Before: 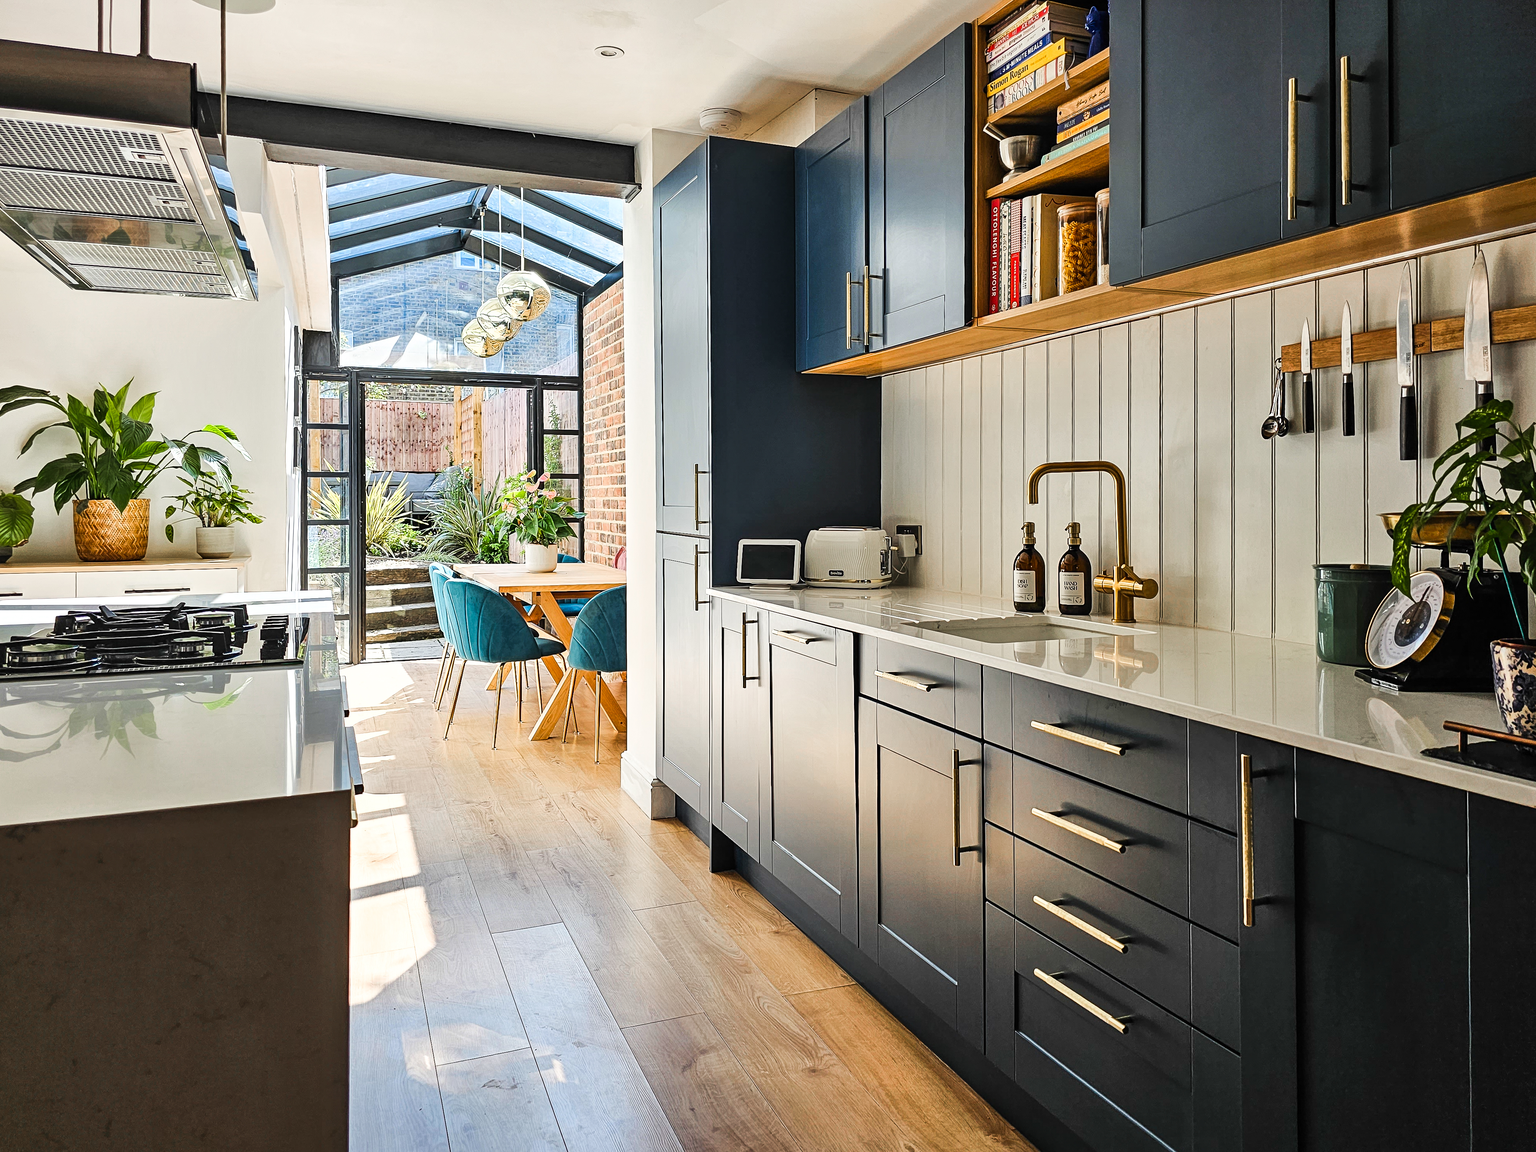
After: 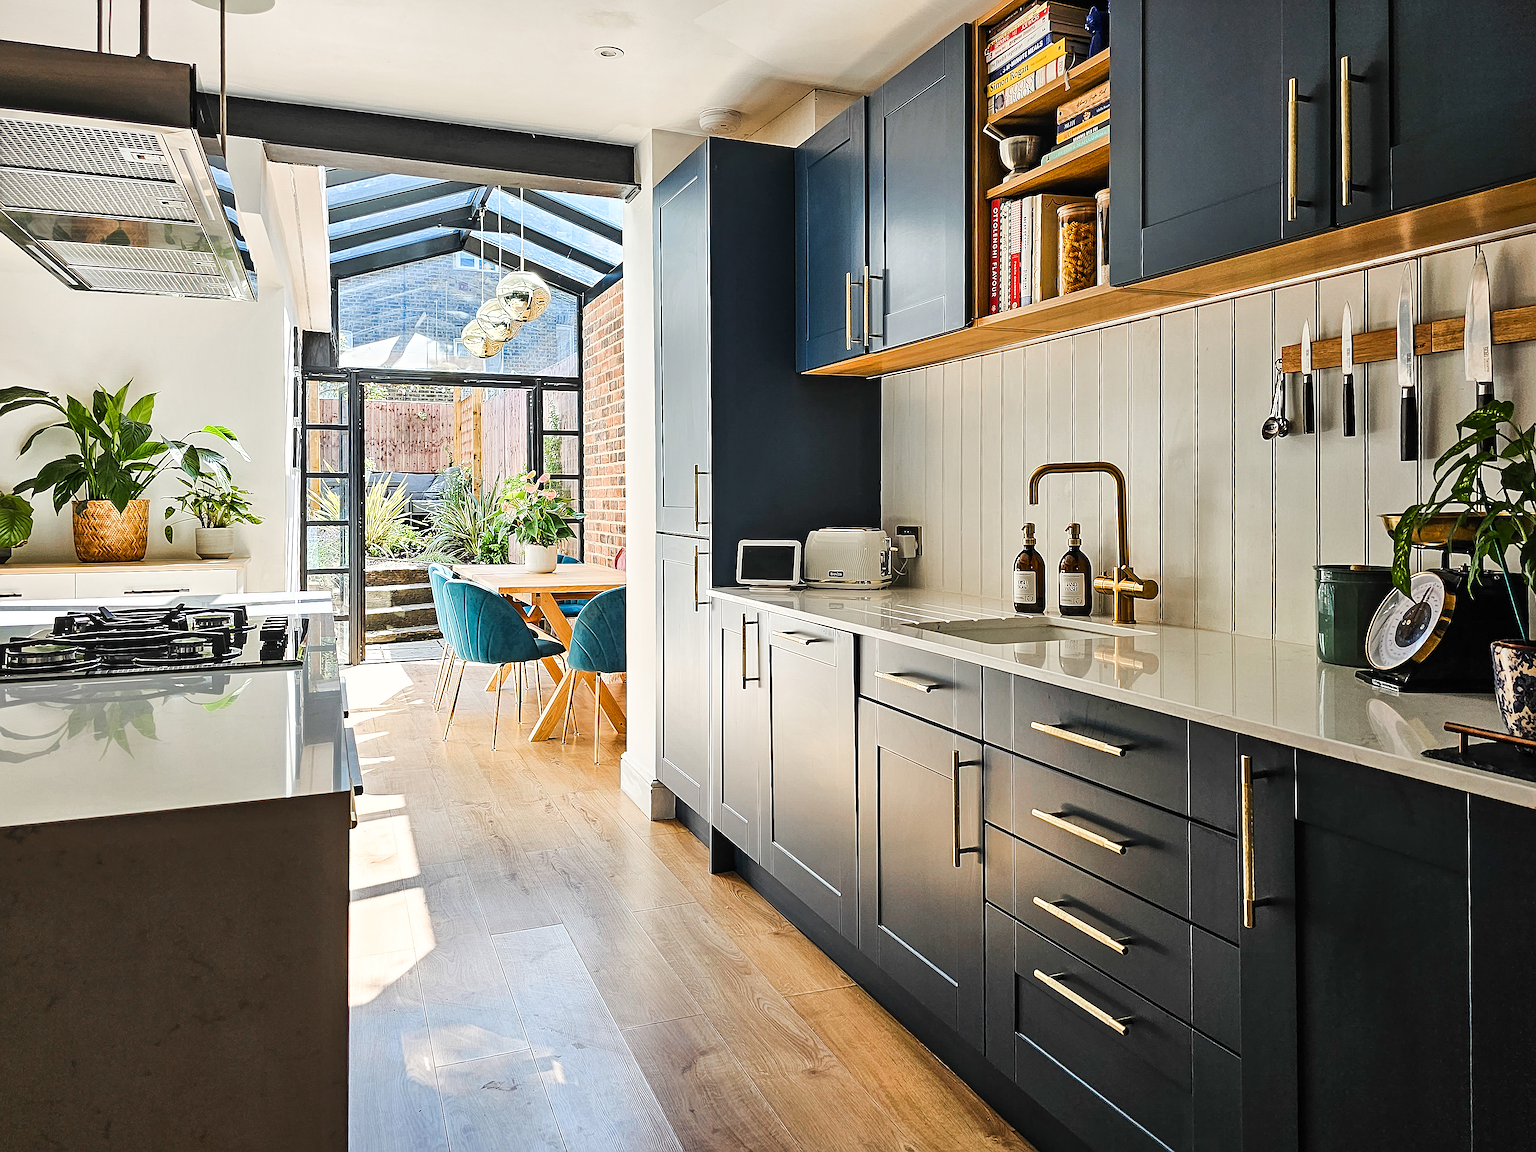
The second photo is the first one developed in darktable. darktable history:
sharpen: on, module defaults
crop and rotate: left 0.086%, bottom 0.005%
